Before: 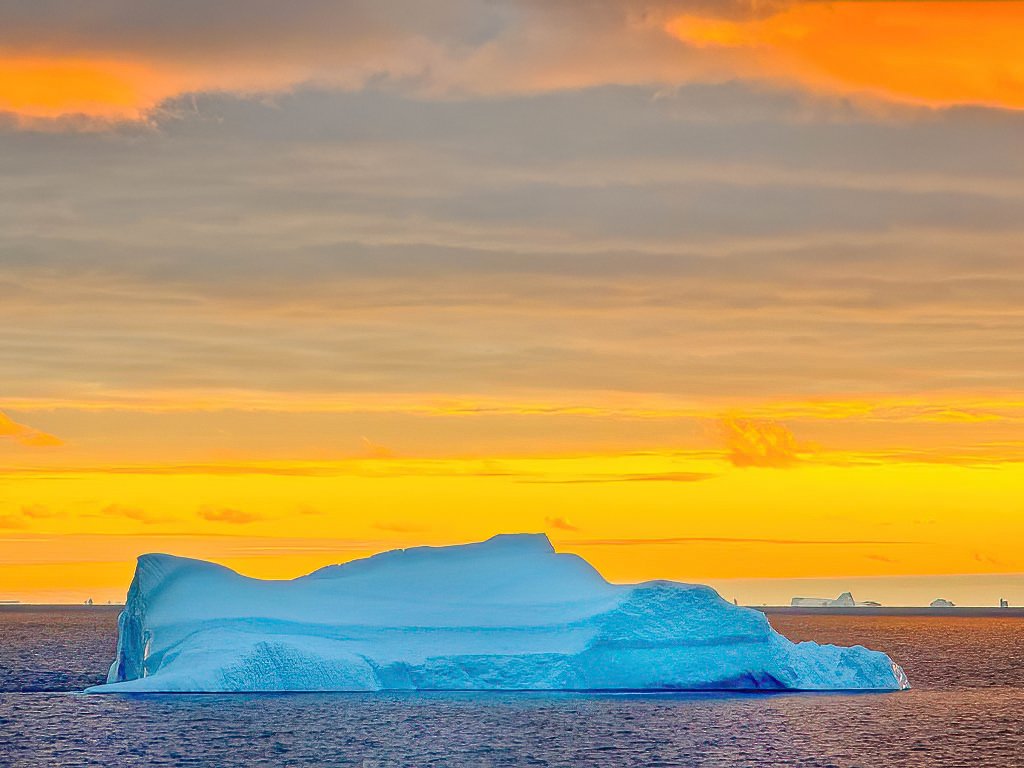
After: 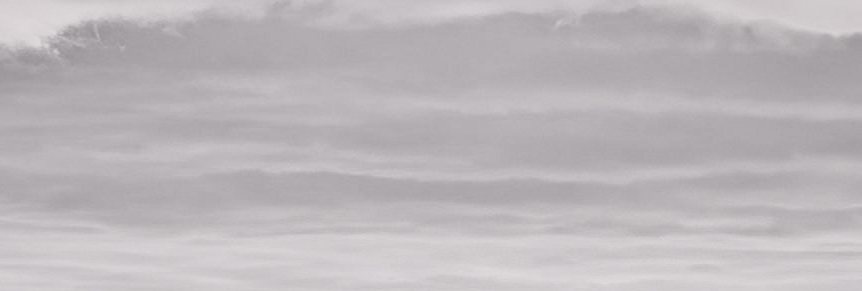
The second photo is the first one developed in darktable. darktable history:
tone curve: curves: ch0 [(0, 0.011) (0.053, 0.026) (0.174, 0.115) (0.398, 0.444) (0.673, 0.775) (0.829, 0.906) (0.991, 0.981)]; ch1 [(0, 0) (0.276, 0.206) (0.409, 0.383) (0.473, 0.458) (0.492, 0.501) (0.512, 0.513) (0.54, 0.543) (0.585, 0.617) (0.659, 0.686) (0.78, 0.8) (1, 1)]; ch2 [(0, 0) (0.438, 0.449) (0.473, 0.469) (0.503, 0.5) (0.523, 0.534) (0.562, 0.594) (0.612, 0.635) (0.695, 0.713) (1, 1)], color space Lab, independent channels, preserve colors none
crop and rotate: left 9.628%, top 9.378%, right 6.156%, bottom 52.642%
local contrast: on, module defaults
contrast brightness saturation: saturation -0.991
